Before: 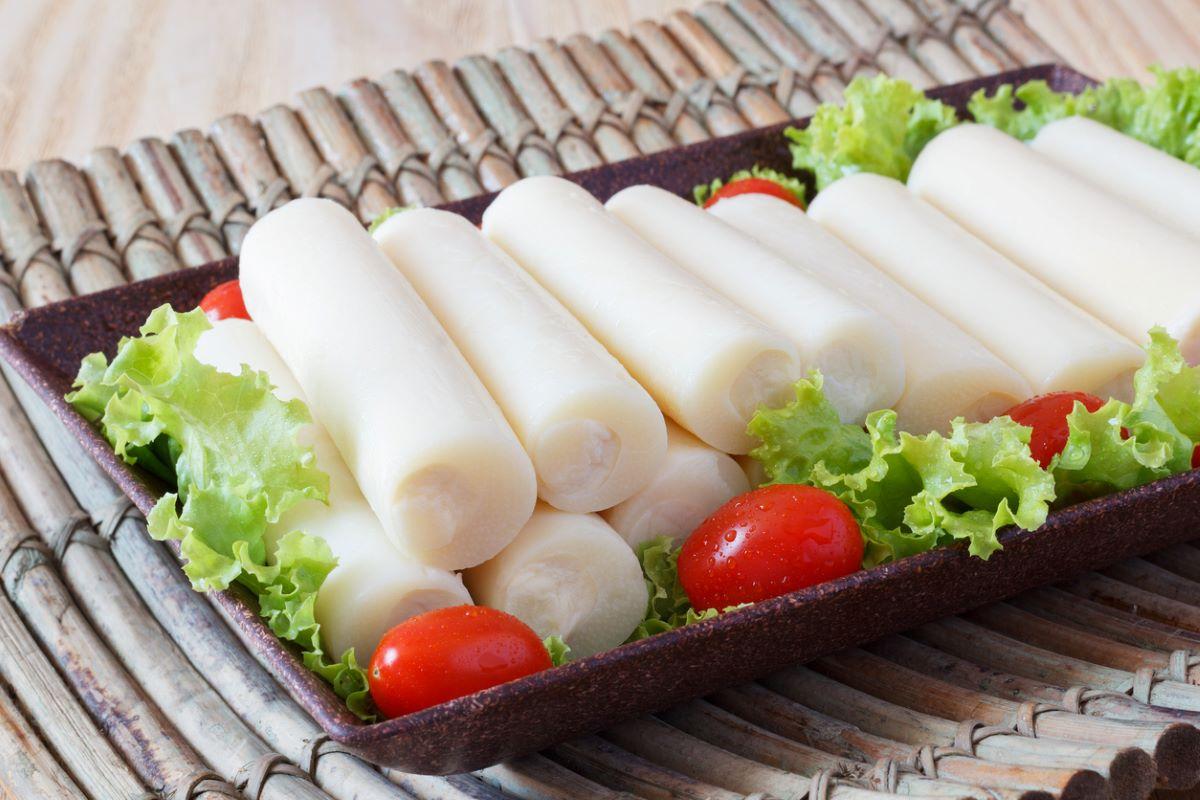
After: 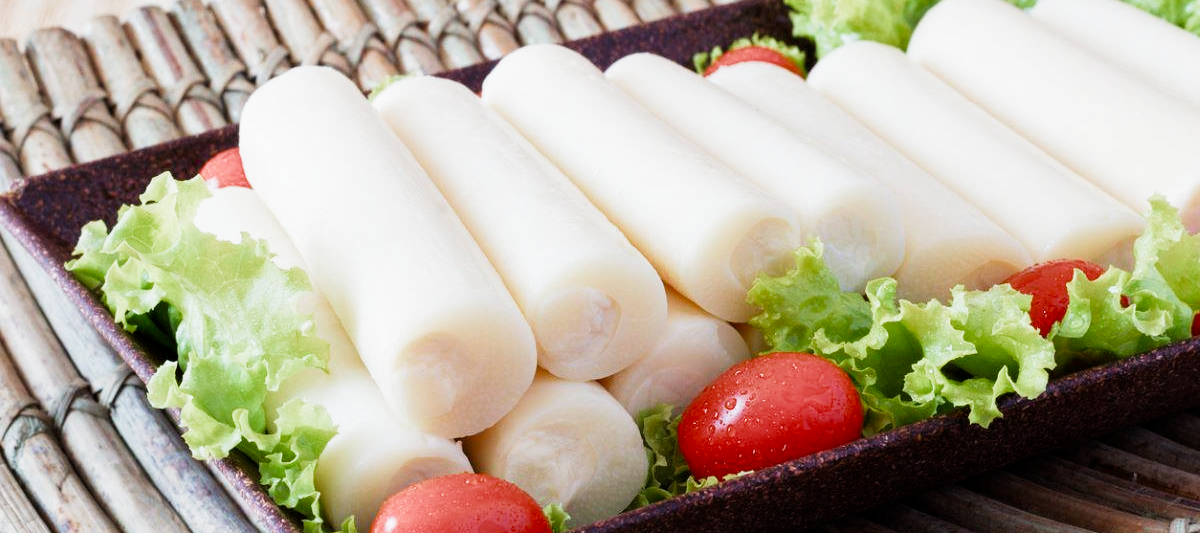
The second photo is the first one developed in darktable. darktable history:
exposure: exposure 0.203 EV, compensate highlight preservation false
filmic rgb: middle gray luminance 21.89%, black relative exposure -14.05 EV, white relative exposure 2.96 EV, target black luminance 0%, hardness 8.87, latitude 60.19%, contrast 1.208, highlights saturation mix 3.56%, shadows ↔ highlights balance 42.2%, color science v4 (2020)
crop: top 16.563%, bottom 16.724%
velvia: strength 14.53%
